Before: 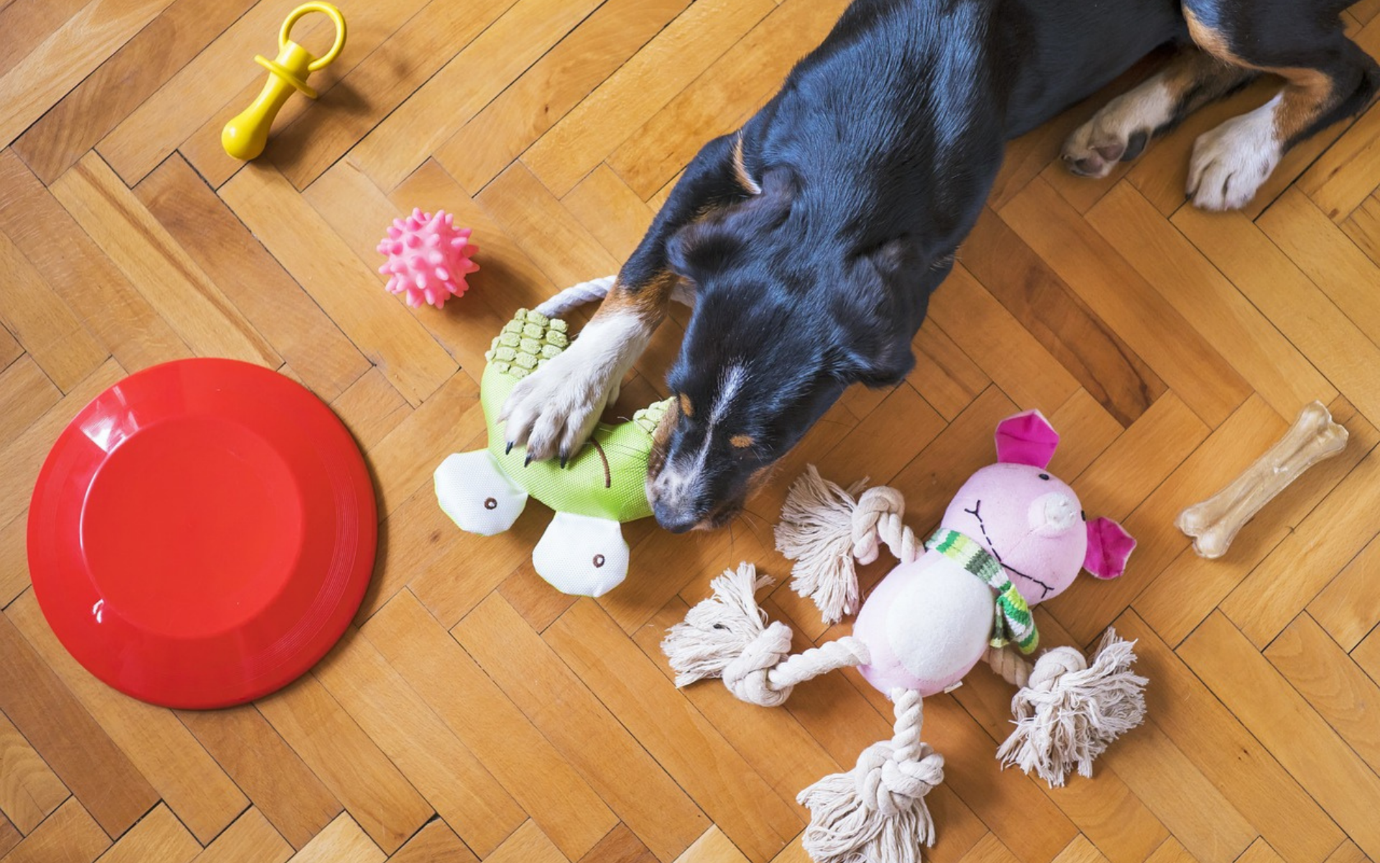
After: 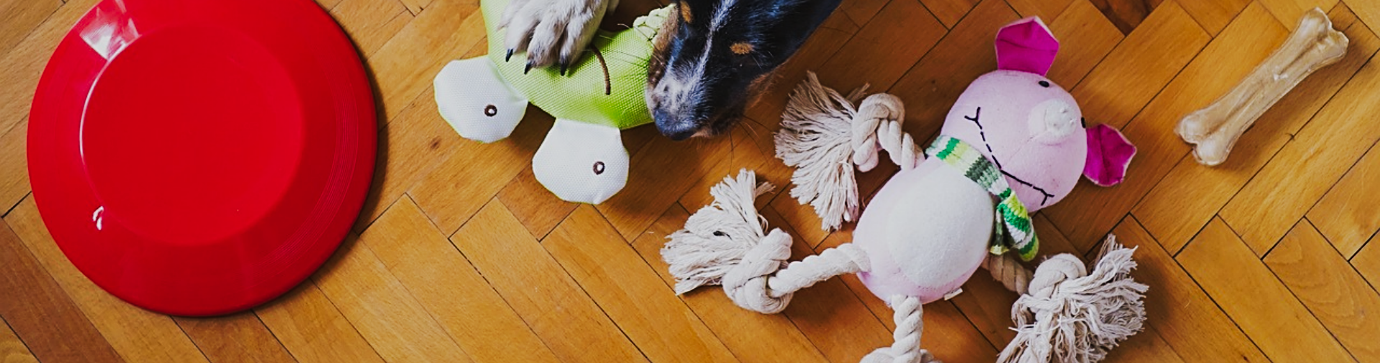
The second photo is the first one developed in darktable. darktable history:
crop: top 45.615%, bottom 12.214%
tone equalizer: on, module defaults
tone curve: curves: ch0 [(0, 0) (0.003, 0.007) (0.011, 0.008) (0.025, 0.007) (0.044, 0.009) (0.069, 0.012) (0.1, 0.02) (0.136, 0.035) (0.177, 0.06) (0.224, 0.104) (0.277, 0.16) (0.335, 0.228) (0.399, 0.308) (0.468, 0.418) (0.543, 0.525) (0.623, 0.635) (0.709, 0.723) (0.801, 0.802) (0.898, 0.889) (1, 1)], preserve colors none
sharpen: on, module defaults
exposure: black level correction -0.015, exposure -0.534 EV, compensate highlight preservation false
